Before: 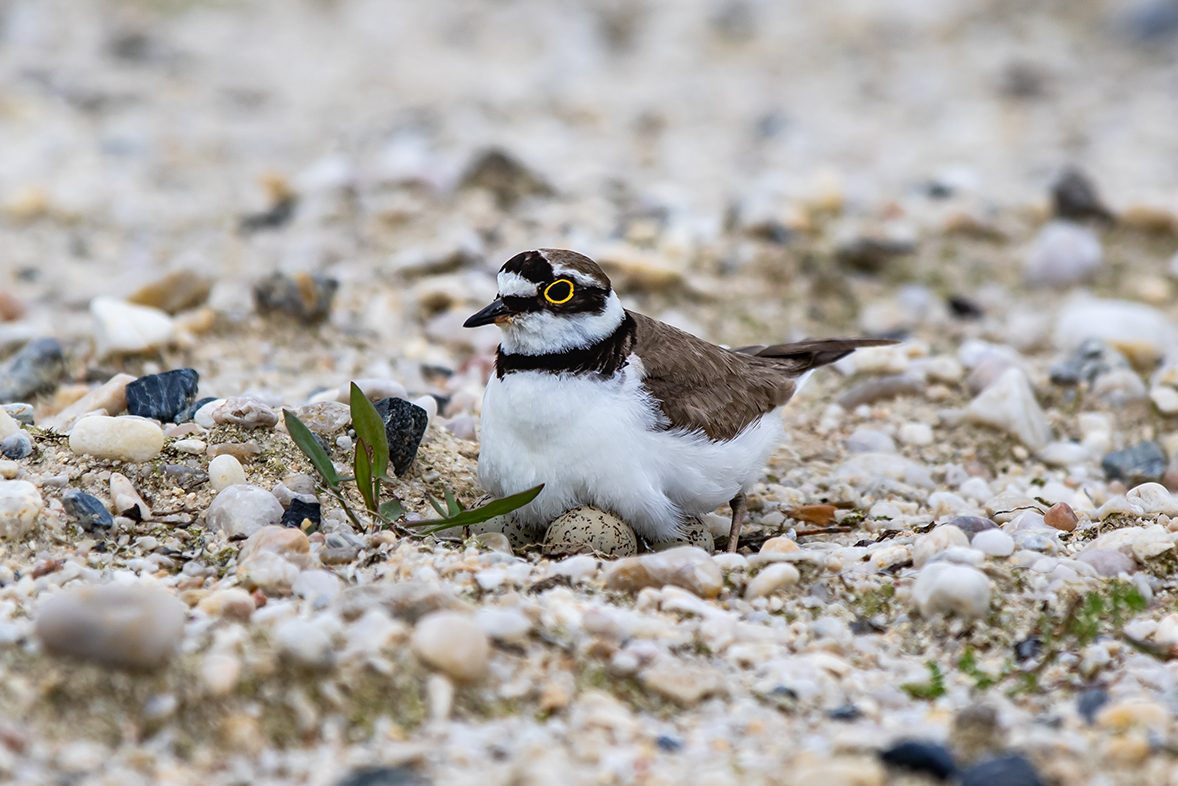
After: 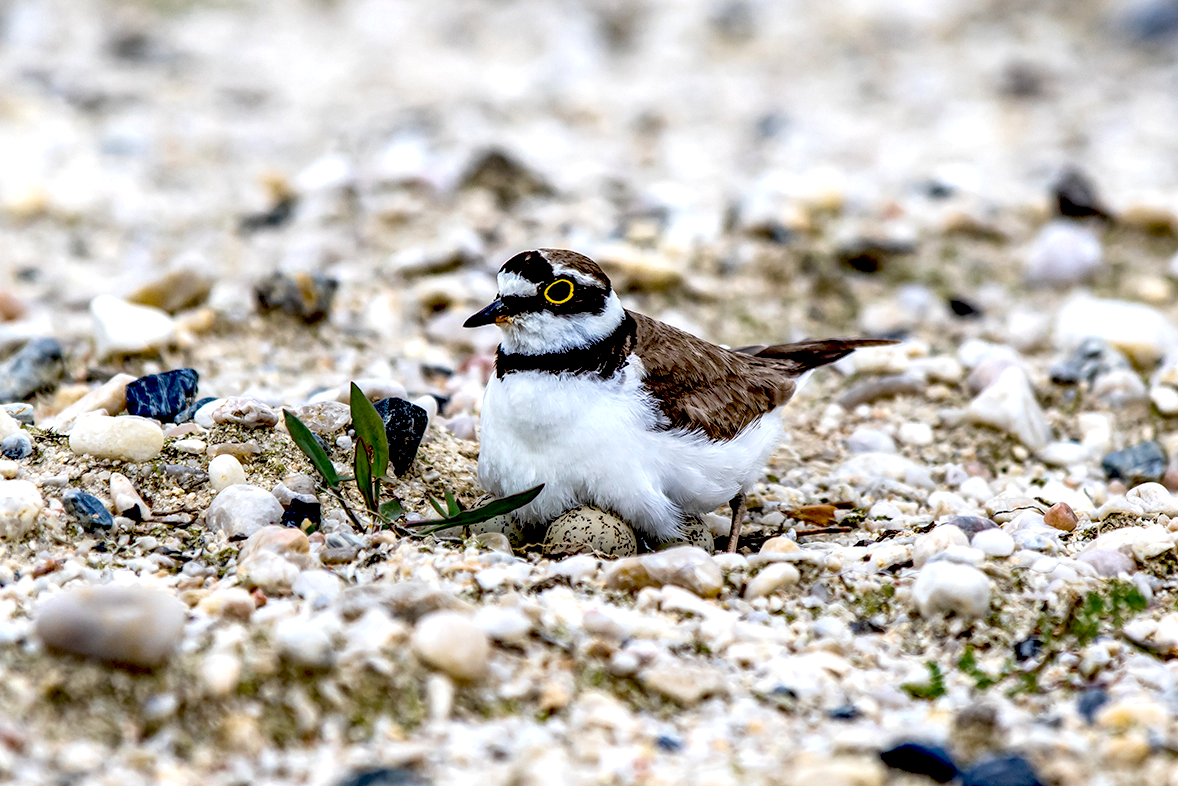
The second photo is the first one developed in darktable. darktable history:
exposure: black level correction 0.041, exposure 0.498 EV, compensate highlight preservation false
color zones: curves: ch0 [(0, 0.558) (0.143, 0.548) (0.286, 0.447) (0.429, 0.259) (0.571, 0.5) (0.714, 0.5) (0.857, 0.593) (1, 0.558)]; ch1 [(0, 0.543) (0.01, 0.544) (0.12, 0.492) (0.248, 0.458) (0.5, 0.534) (0.748, 0.5) (0.99, 0.469) (1, 0.543)]; ch2 [(0, 0.507) (0.143, 0.522) (0.286, 0.505) (0.429, 0.5) (0.571, 0.5) (0.714, 0.5) (0.857, 0.5) (1, 0.507)]
local contrast: detail 130%
